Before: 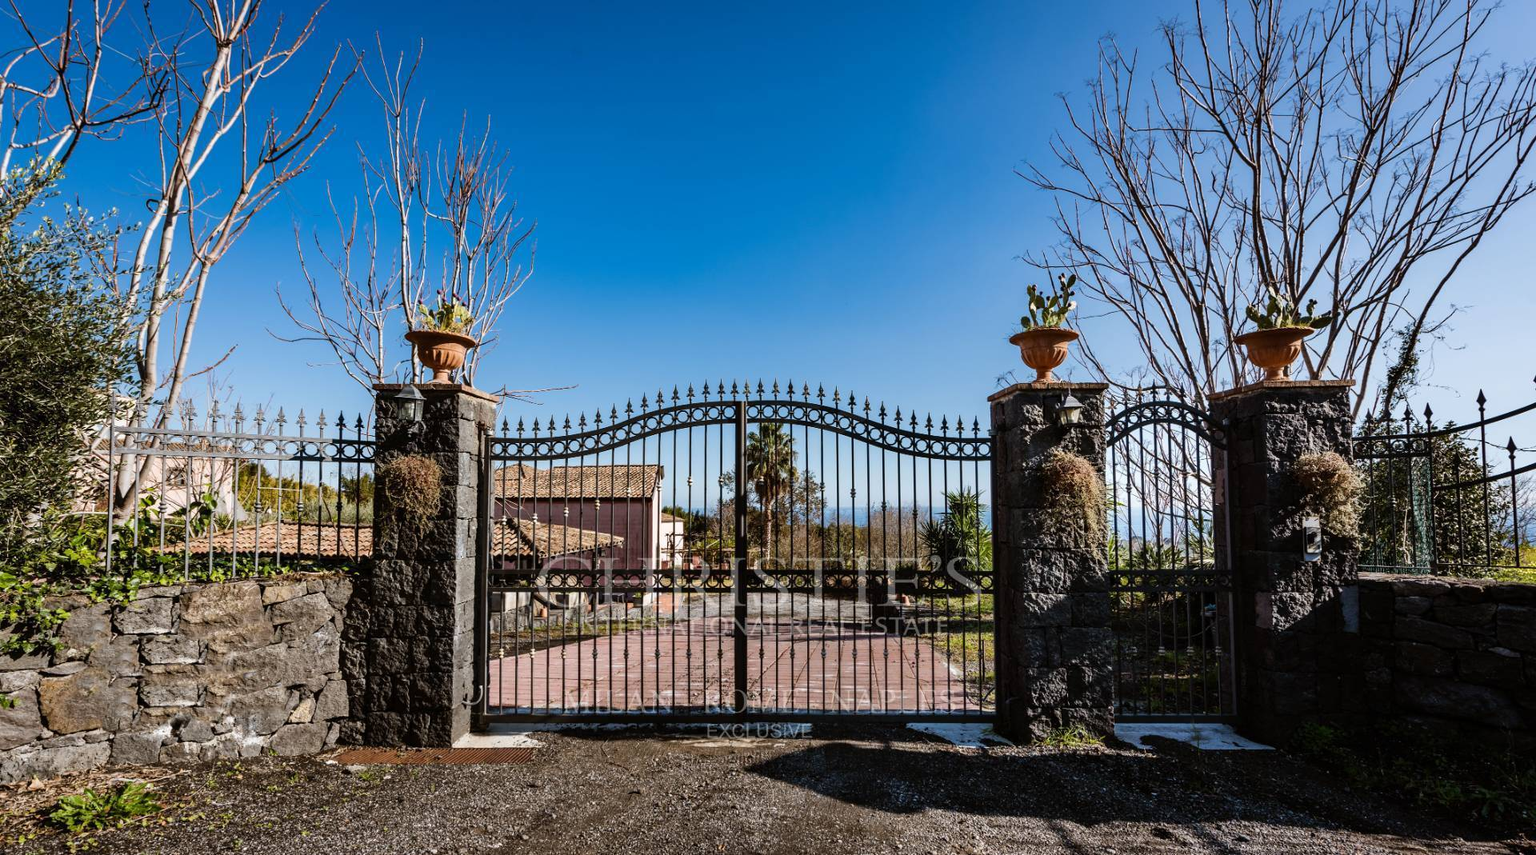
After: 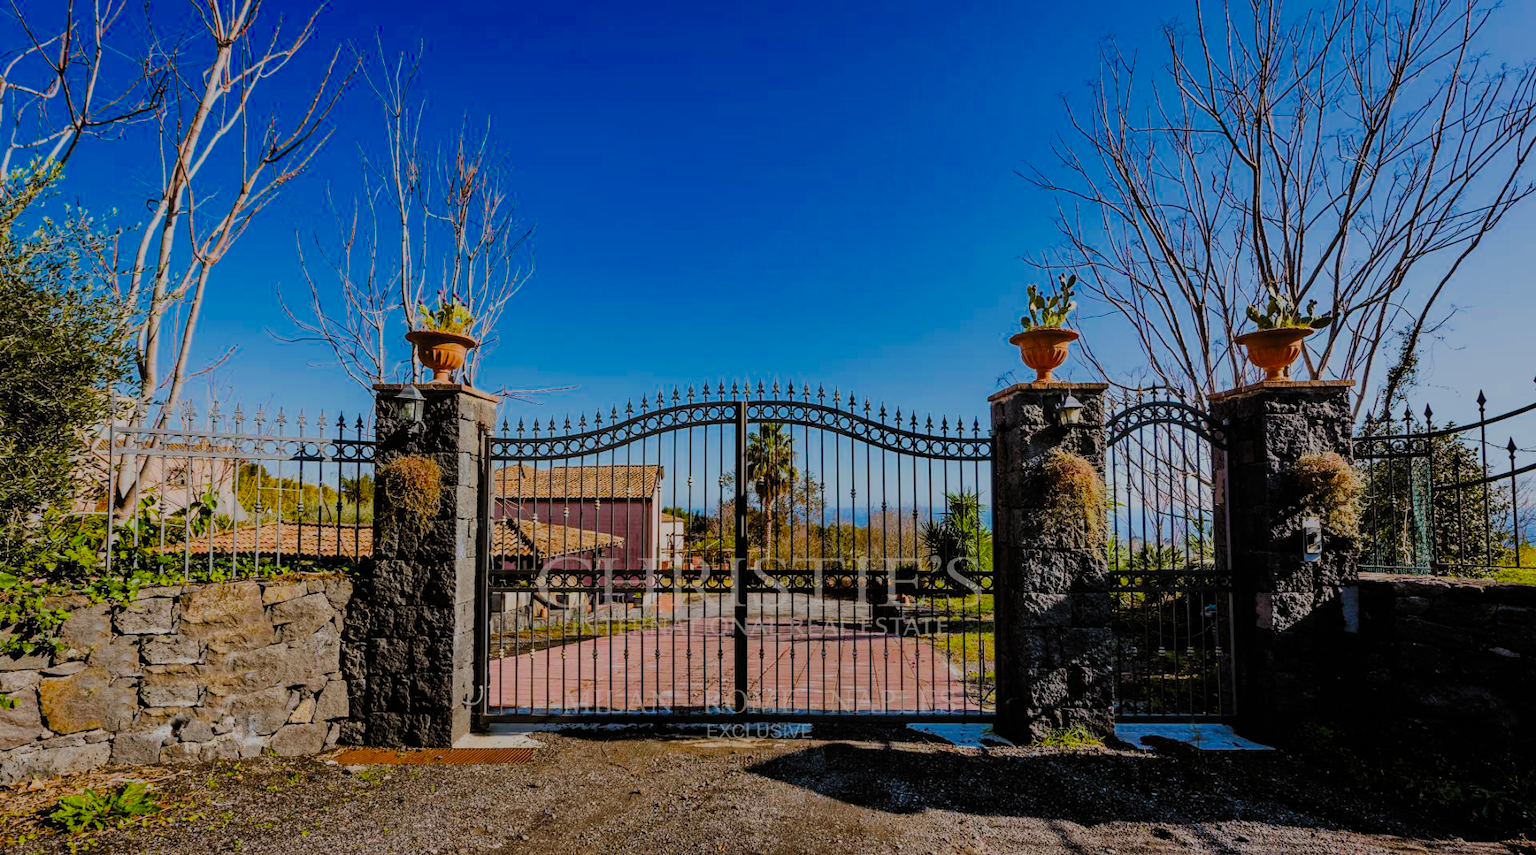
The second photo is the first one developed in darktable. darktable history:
color balance rgb: perceptual saturation grading › global saturation 30%, global vibrance 20%
filmic rgb: white relative exposure 8 EV, threshold 3 EV, hardness 2.44, latitude 10.07%, contrast 0.72, highlights saturation mix 10%, shadows ↔ highlights balance 1.38%, color science v4 (2020), enable highlight reconstruction true
tone equalizer: on, module defaults
